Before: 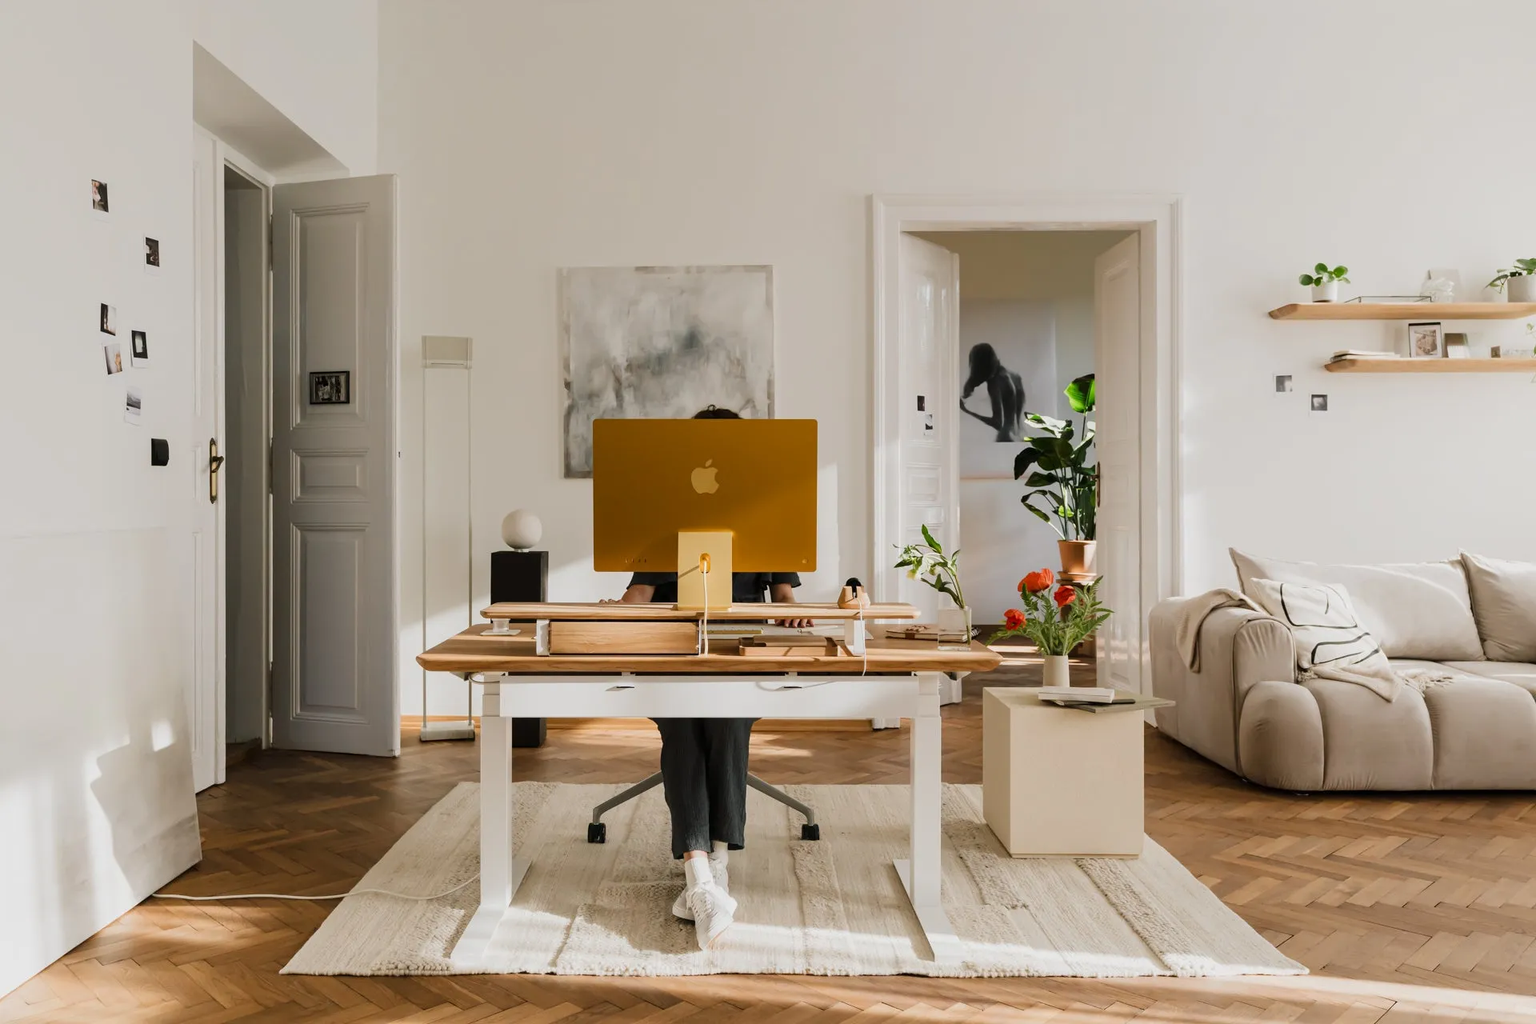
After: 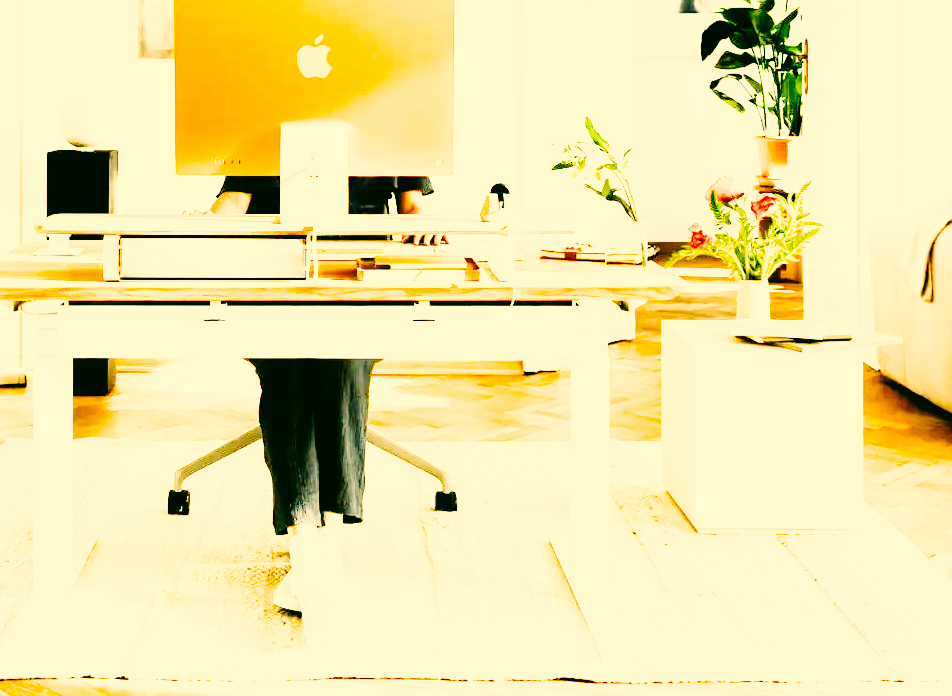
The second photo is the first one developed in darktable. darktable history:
tone curve: curves: ch0 [(0, 0) (0.004, 0) (0.133, 0.071) (0.325, 0.456) (0.832, 0.957) (1, 1)], preserve colors none
filmic rgb: middle gray luminance 12.99%, black relative exposure -10.15 EV, white relative exposure 3.46 EV, target black luminance 0%, hardness 5.79, latitude 45.08%, contrast 1.218, highlights saturation mix 5.72%, shadows ↔ highlights balance 26.73%, color science v5 (2021), iterations of high-quality reconstruction 0, contrast in shadows safe, contrast in highlights safe
color correction: highlights a* 5.08, highlights b* 24.57, shadows a* -15.75, shadows b* 3.8
color balance rgb: shadows lift › chroma 0.815%, shadows lift › hue 115.99°, global offset › luminance -0.873%, perceptual saturation grading › global saturation 25.416%, perceptual brilliance grading › global brilliance 18.075%, global vibrance 9.3%
crop: left 29.562%, top 42.138%, right 20.85%, bottom 3.475%
exposure: black level correction 0, exposure 1.461 EV, compensate exposure bias true, compensate highlight preservation false
